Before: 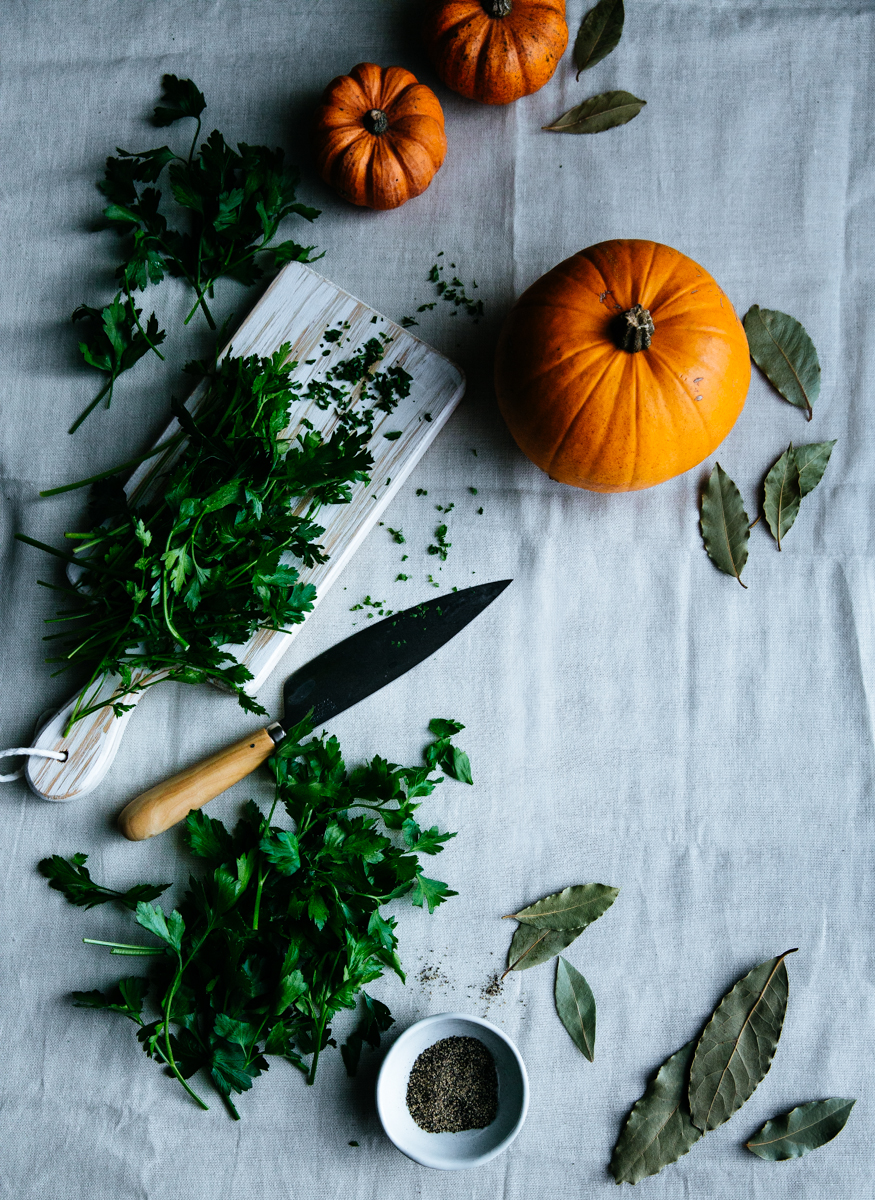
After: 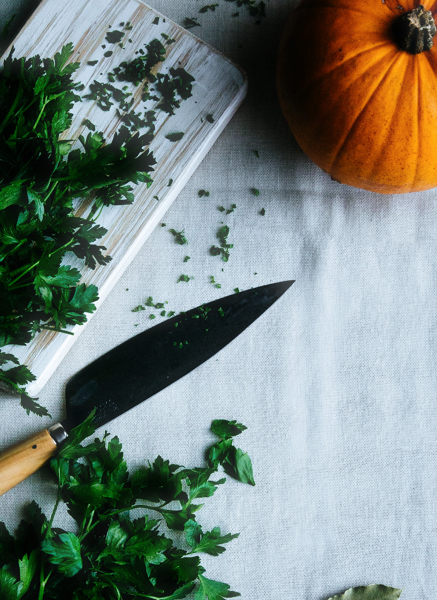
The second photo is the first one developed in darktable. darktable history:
crop: left 25%, top 25%, right 25%, bottom 25%
haze removal: strength -0.1, adaptive false
